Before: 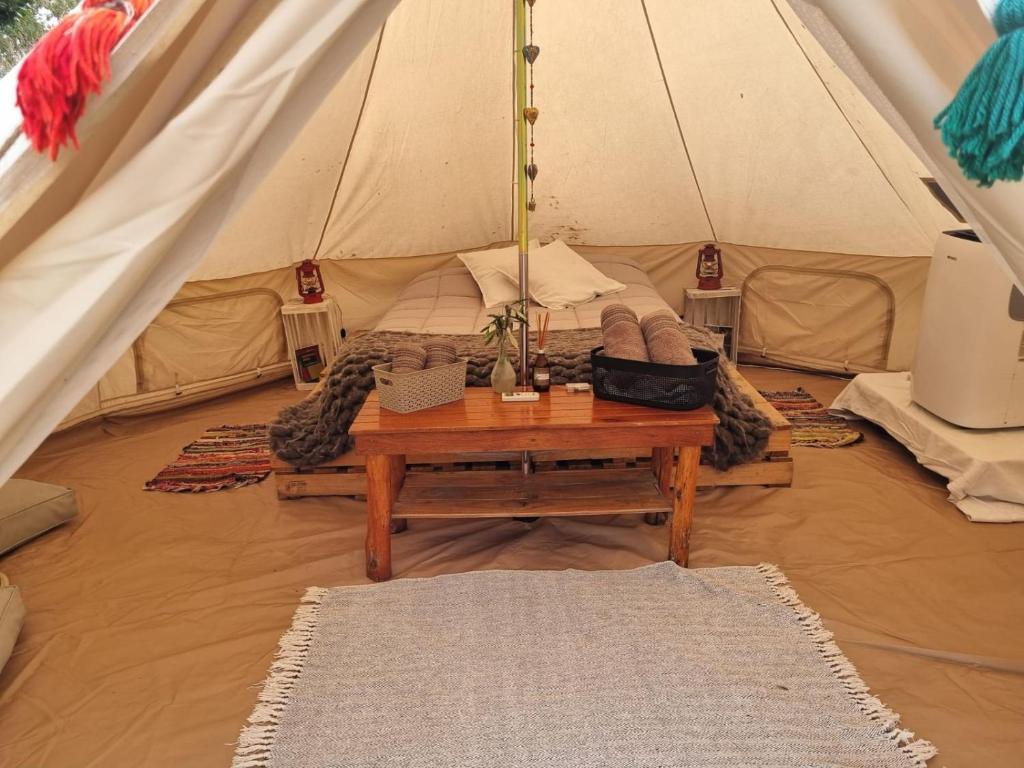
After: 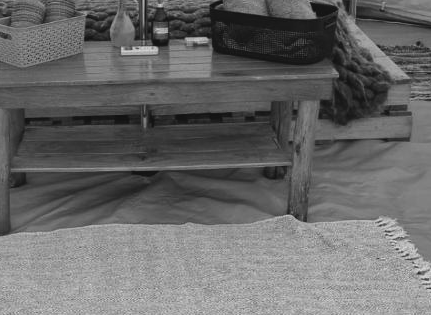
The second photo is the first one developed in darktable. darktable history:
crop: left 37.221%, top 45.169%, right 20.63%, bottom 13.777%
monochrome: size 3.1
color balance: lift [1.005, 0.99, 1.007, 1.01], gamma [1, 0.979, 1.011, 1.021], gain [0.923, 1.098, 1.025, 0.902], input saturation 90.45%, contrast 7.73%, output saturation 105.91%
